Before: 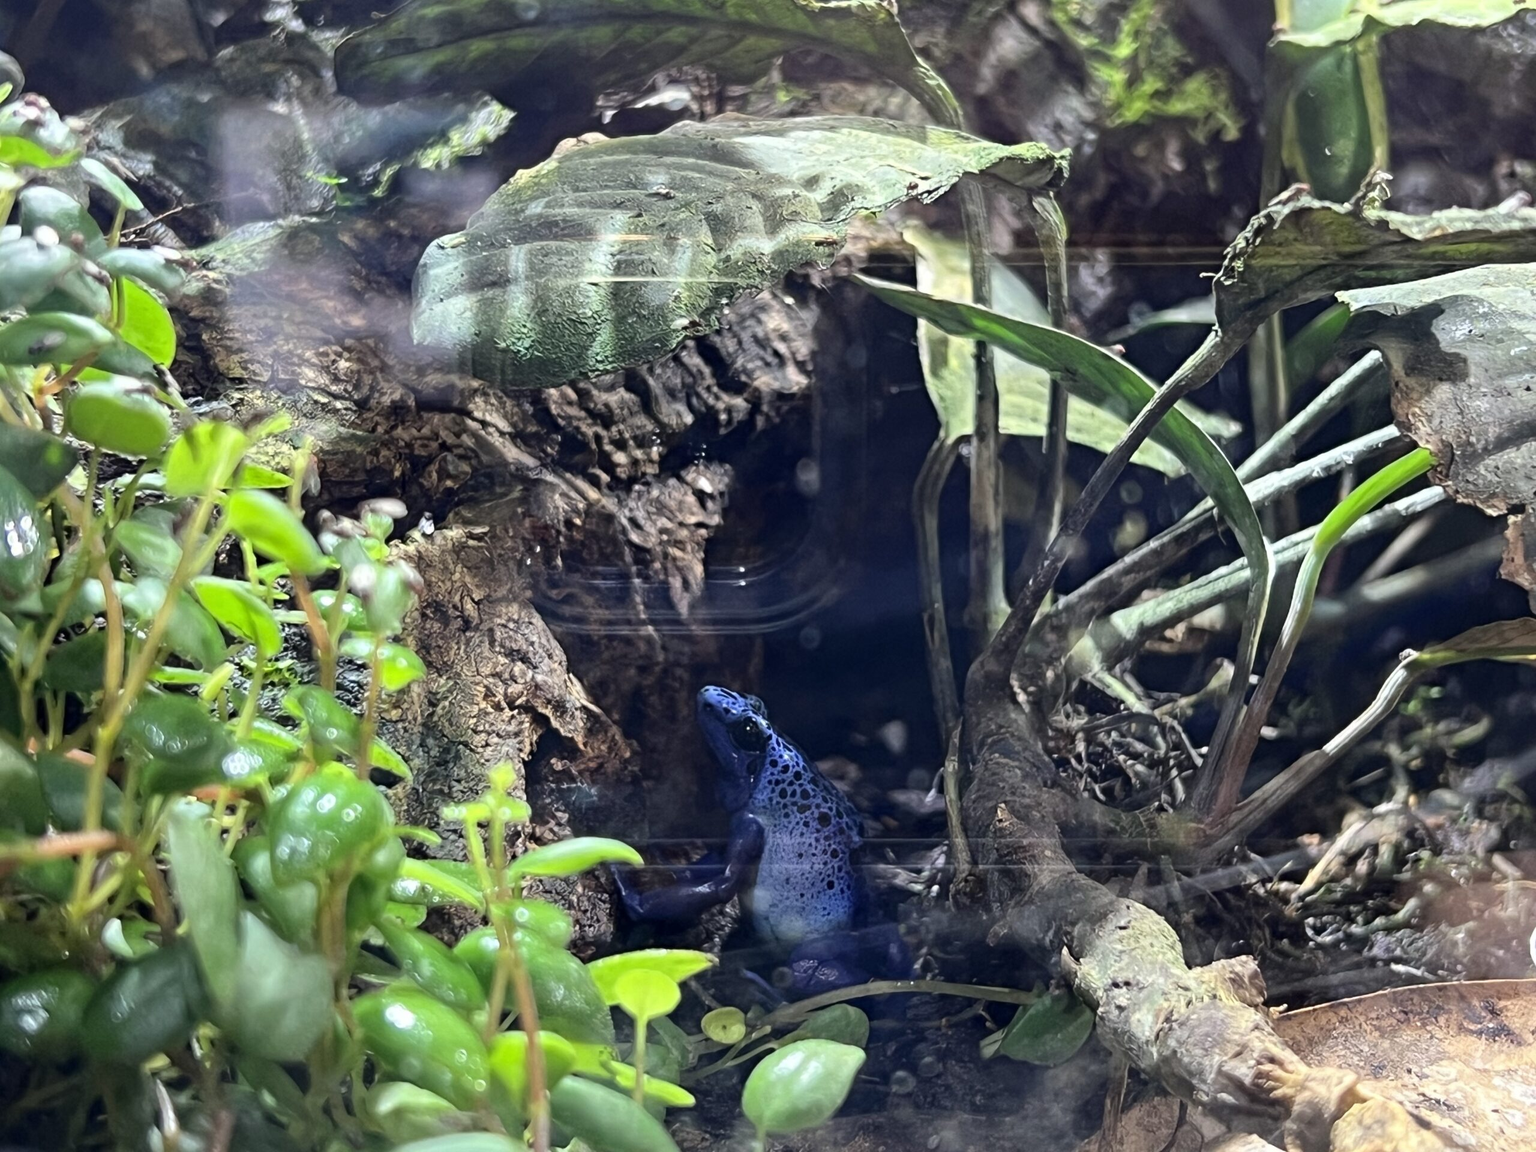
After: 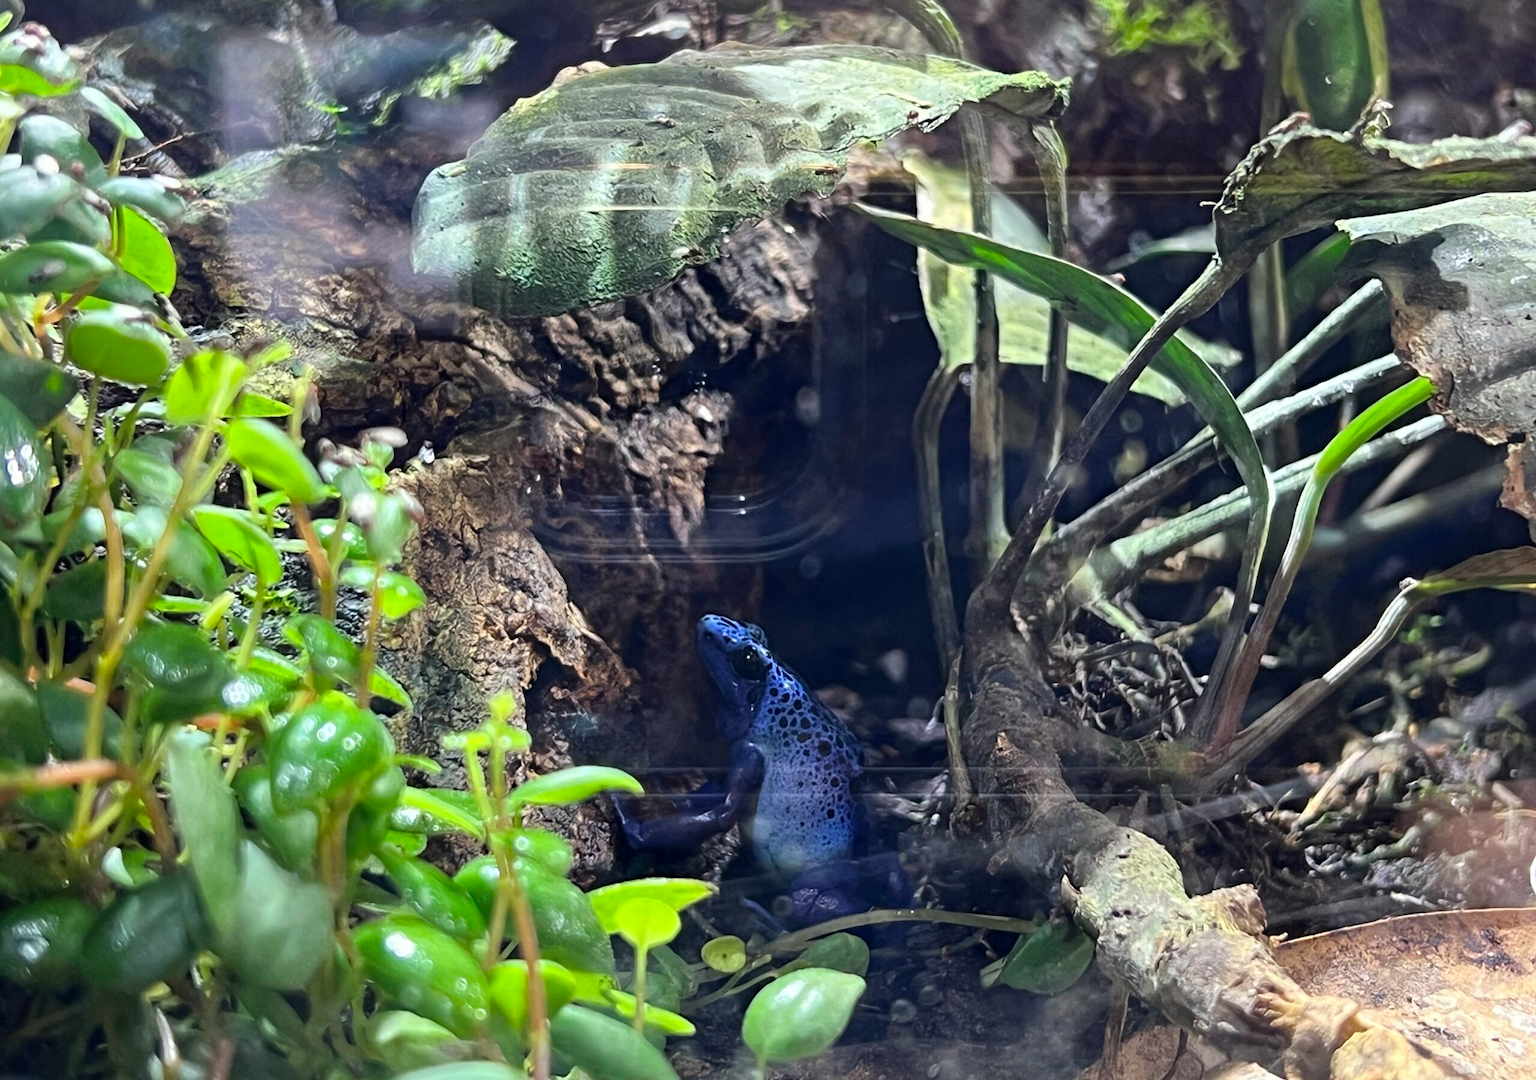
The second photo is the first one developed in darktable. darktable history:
crop and rotate: top 6.25%
color balance rgb: shadows fall-off 101%, linear chroma grading › mid-tones 7.63%, perceptual saturation grading › mid-tones 11.68%, mask middle-gray fulcrum 22.45%, global vibrance 10.11%, saturation formula JzAzBz (2021)
